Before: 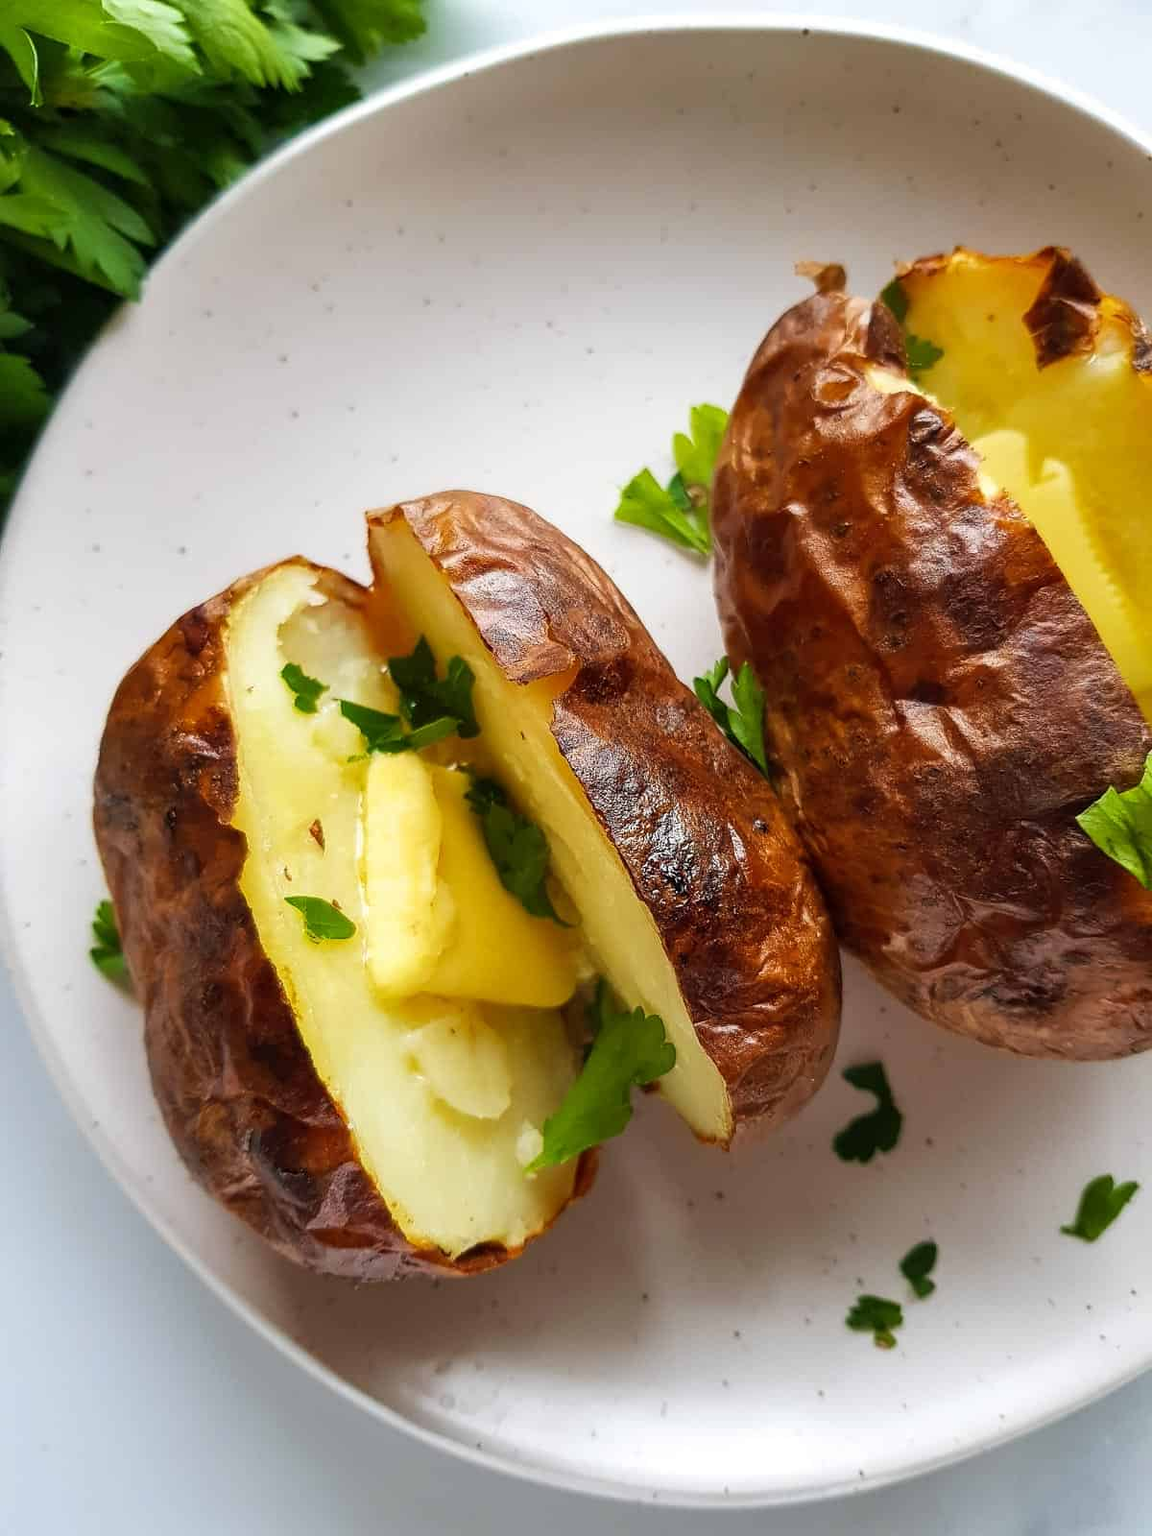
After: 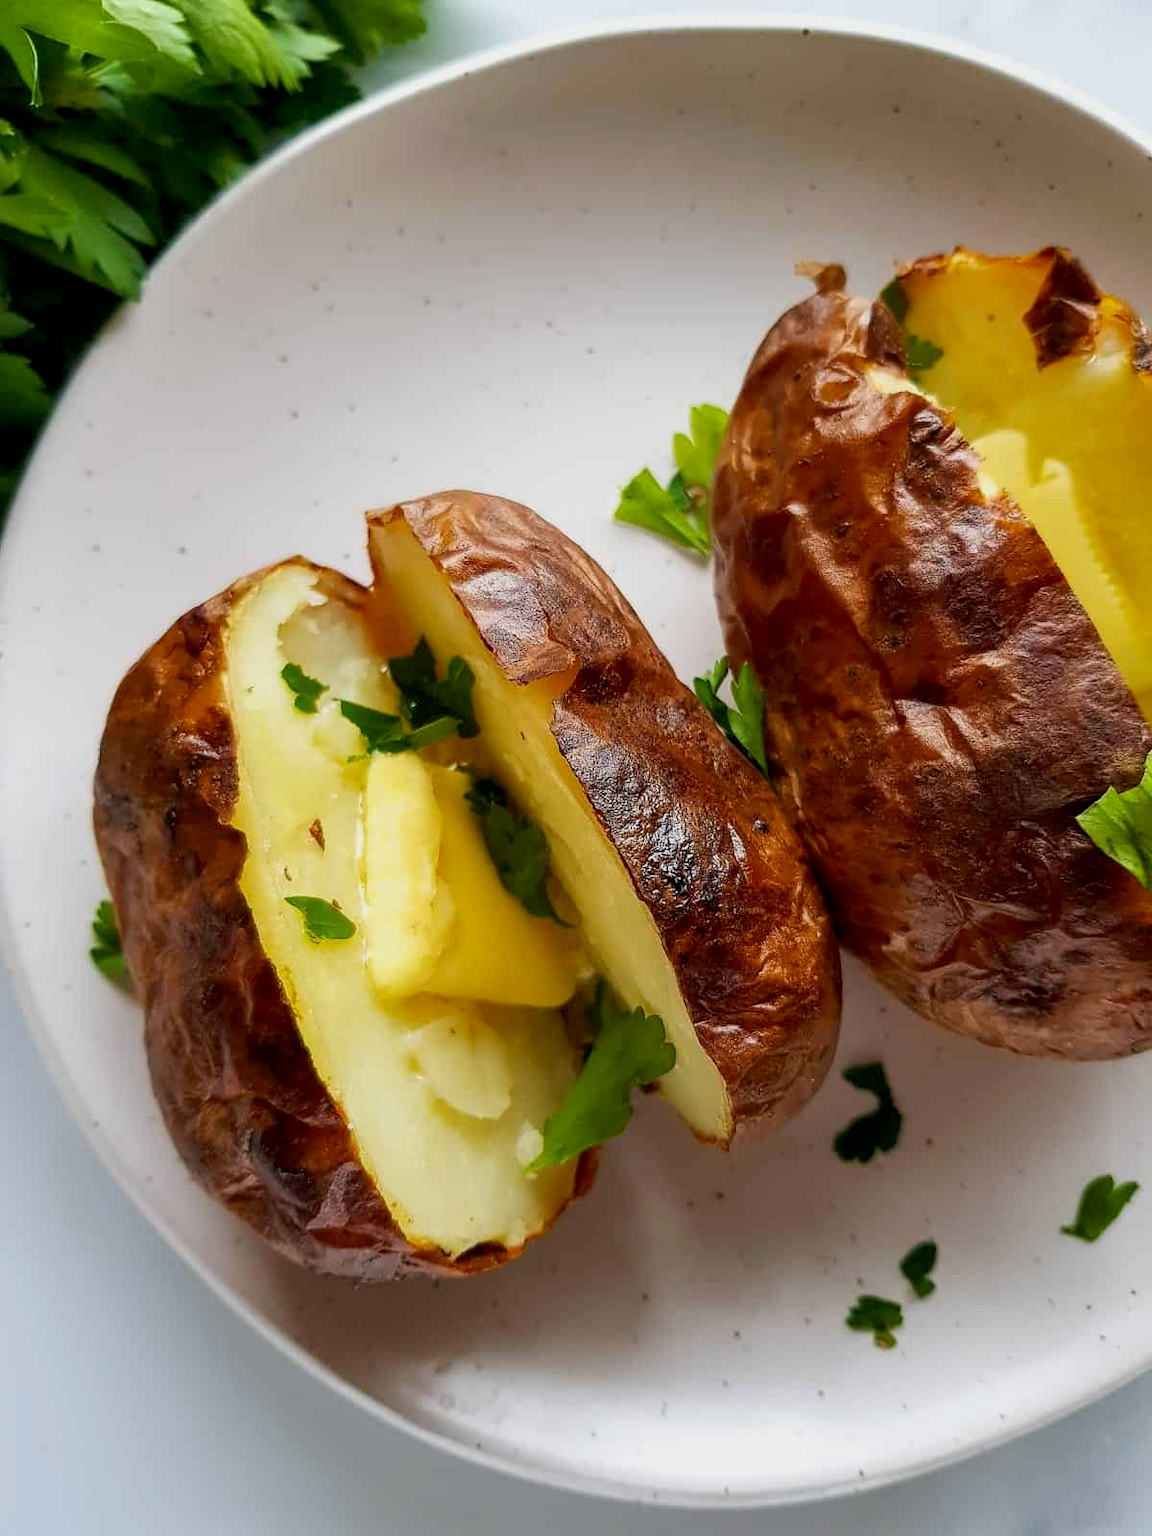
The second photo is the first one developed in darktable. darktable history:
exposure: black level correction 0.006, exposure -0.222 EV, compensate exposure bias true, compensate highlight preservation false
